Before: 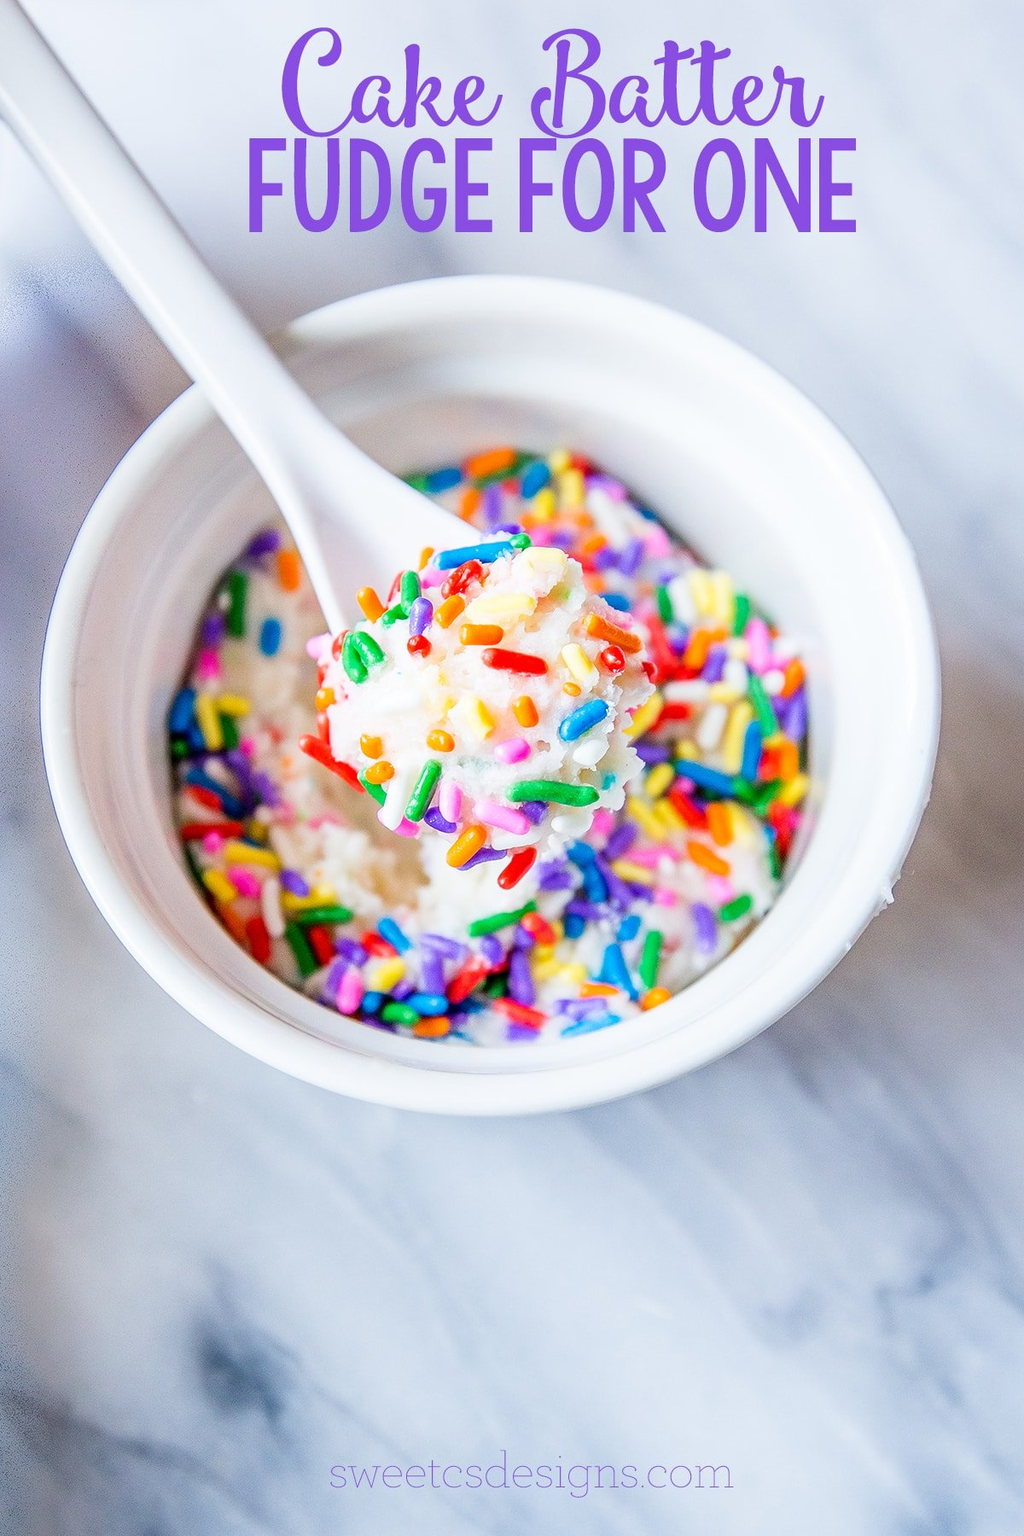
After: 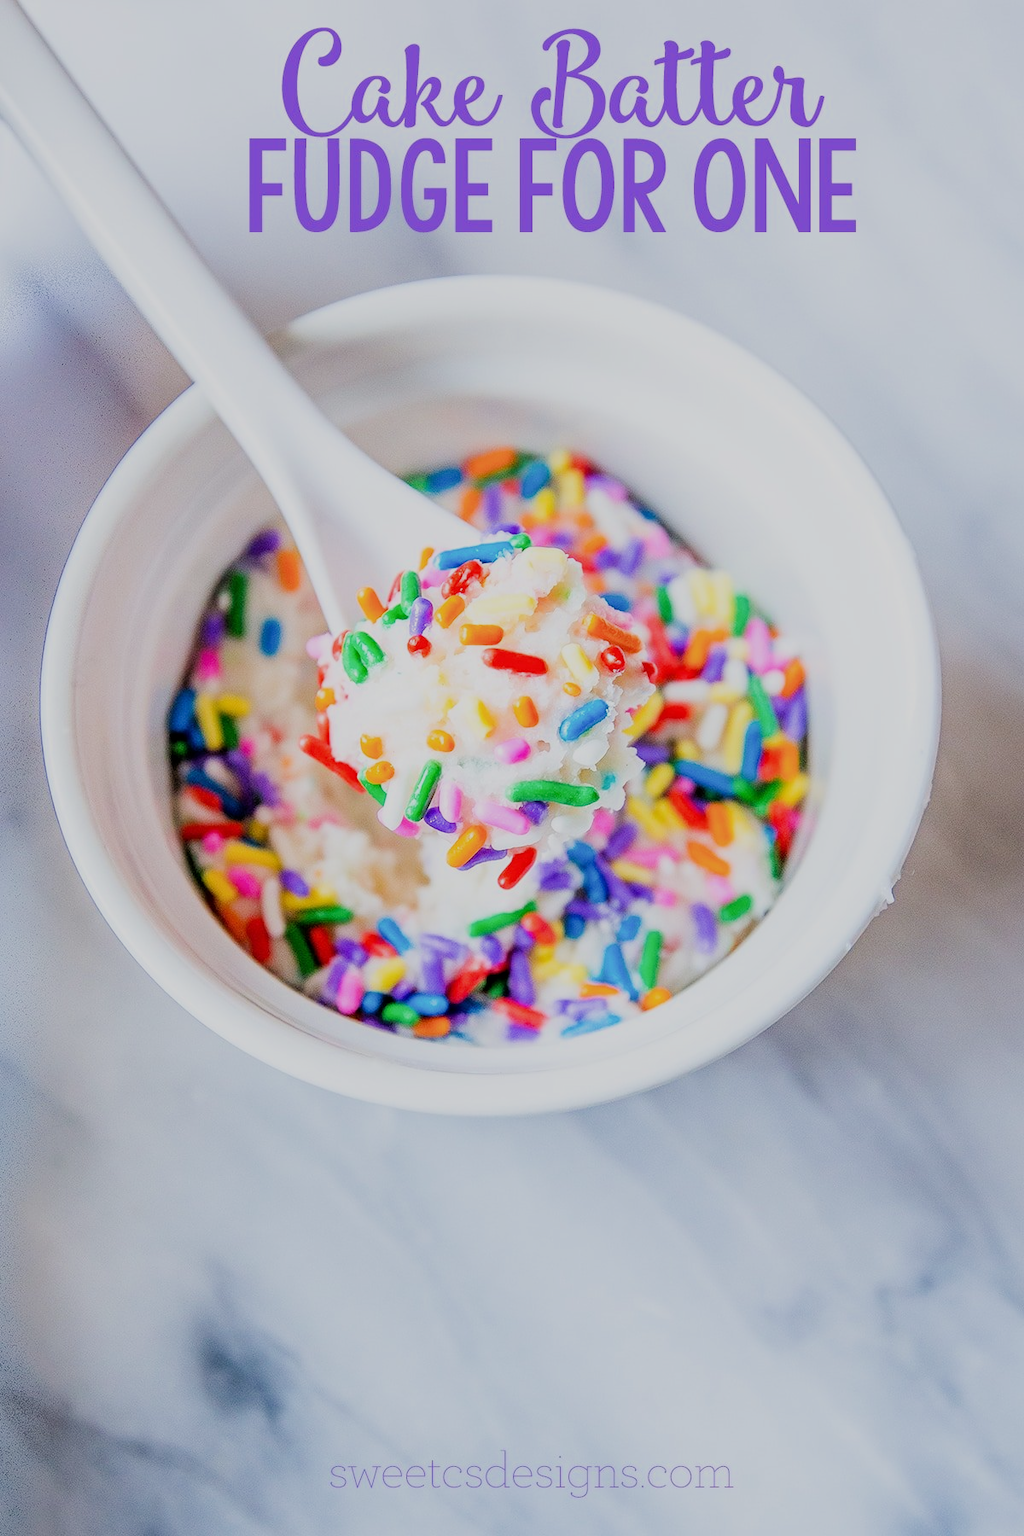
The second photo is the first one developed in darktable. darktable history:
filmic rgb: black relative exposure -7.47 EV, white relative exposure 4.85 EV, hardness 3.39, iterations of high-quality reconstruction 0
